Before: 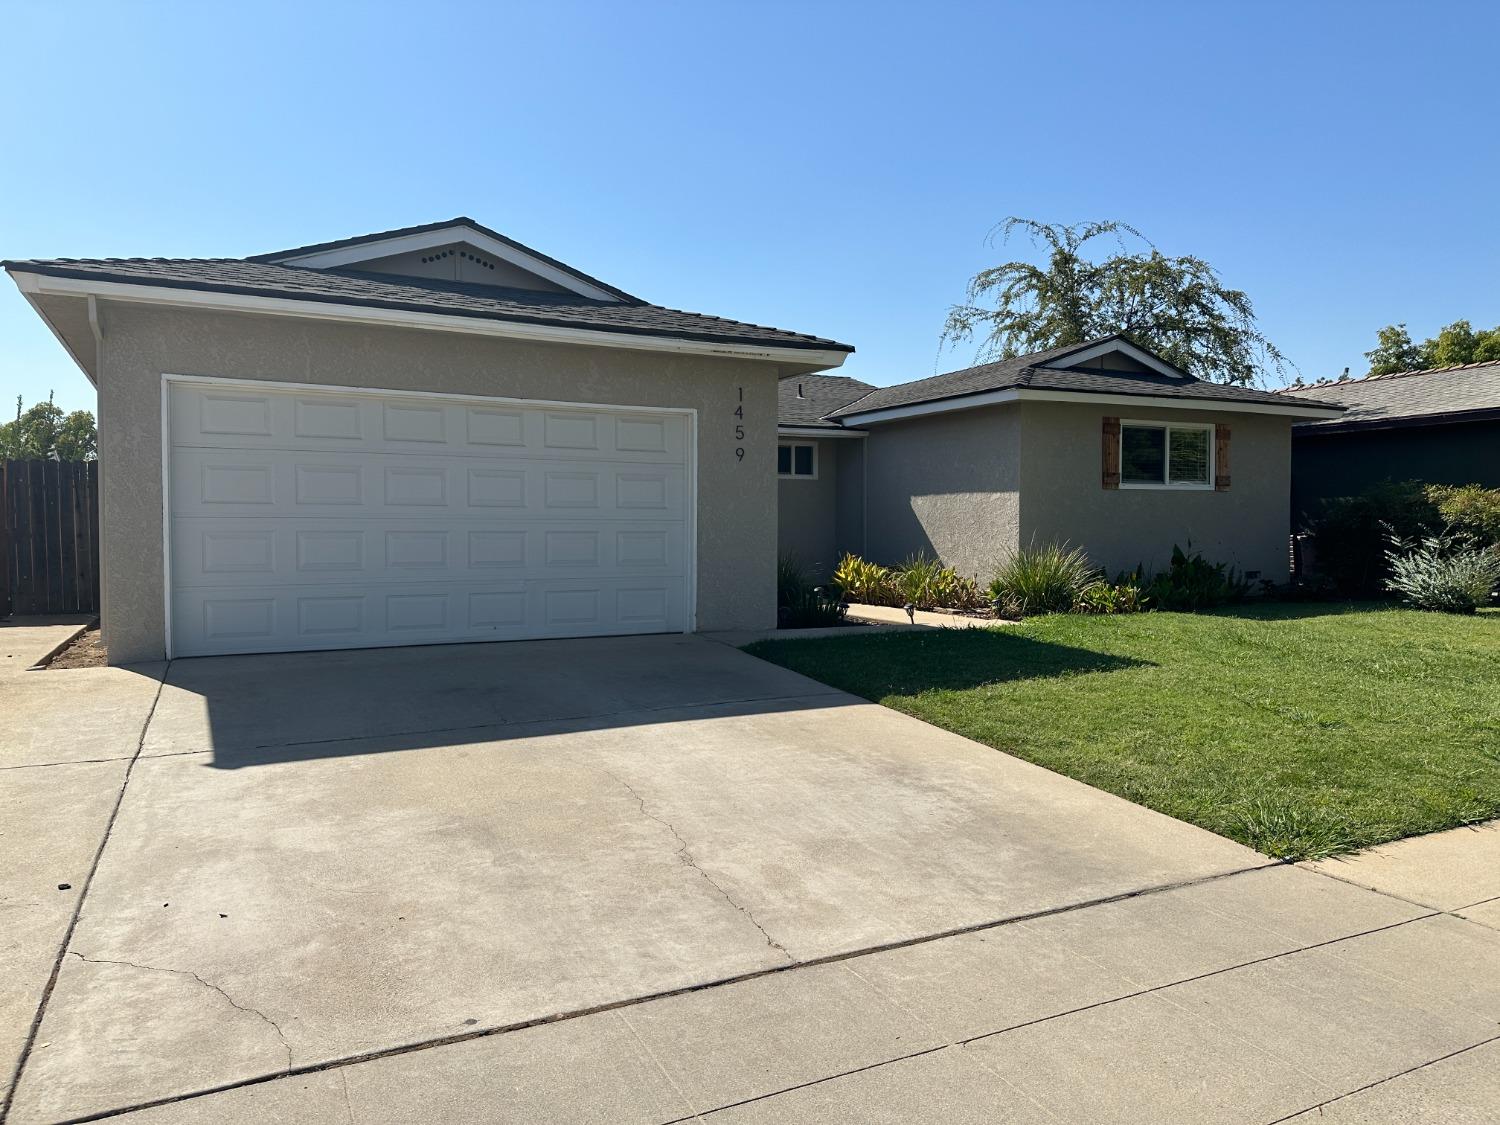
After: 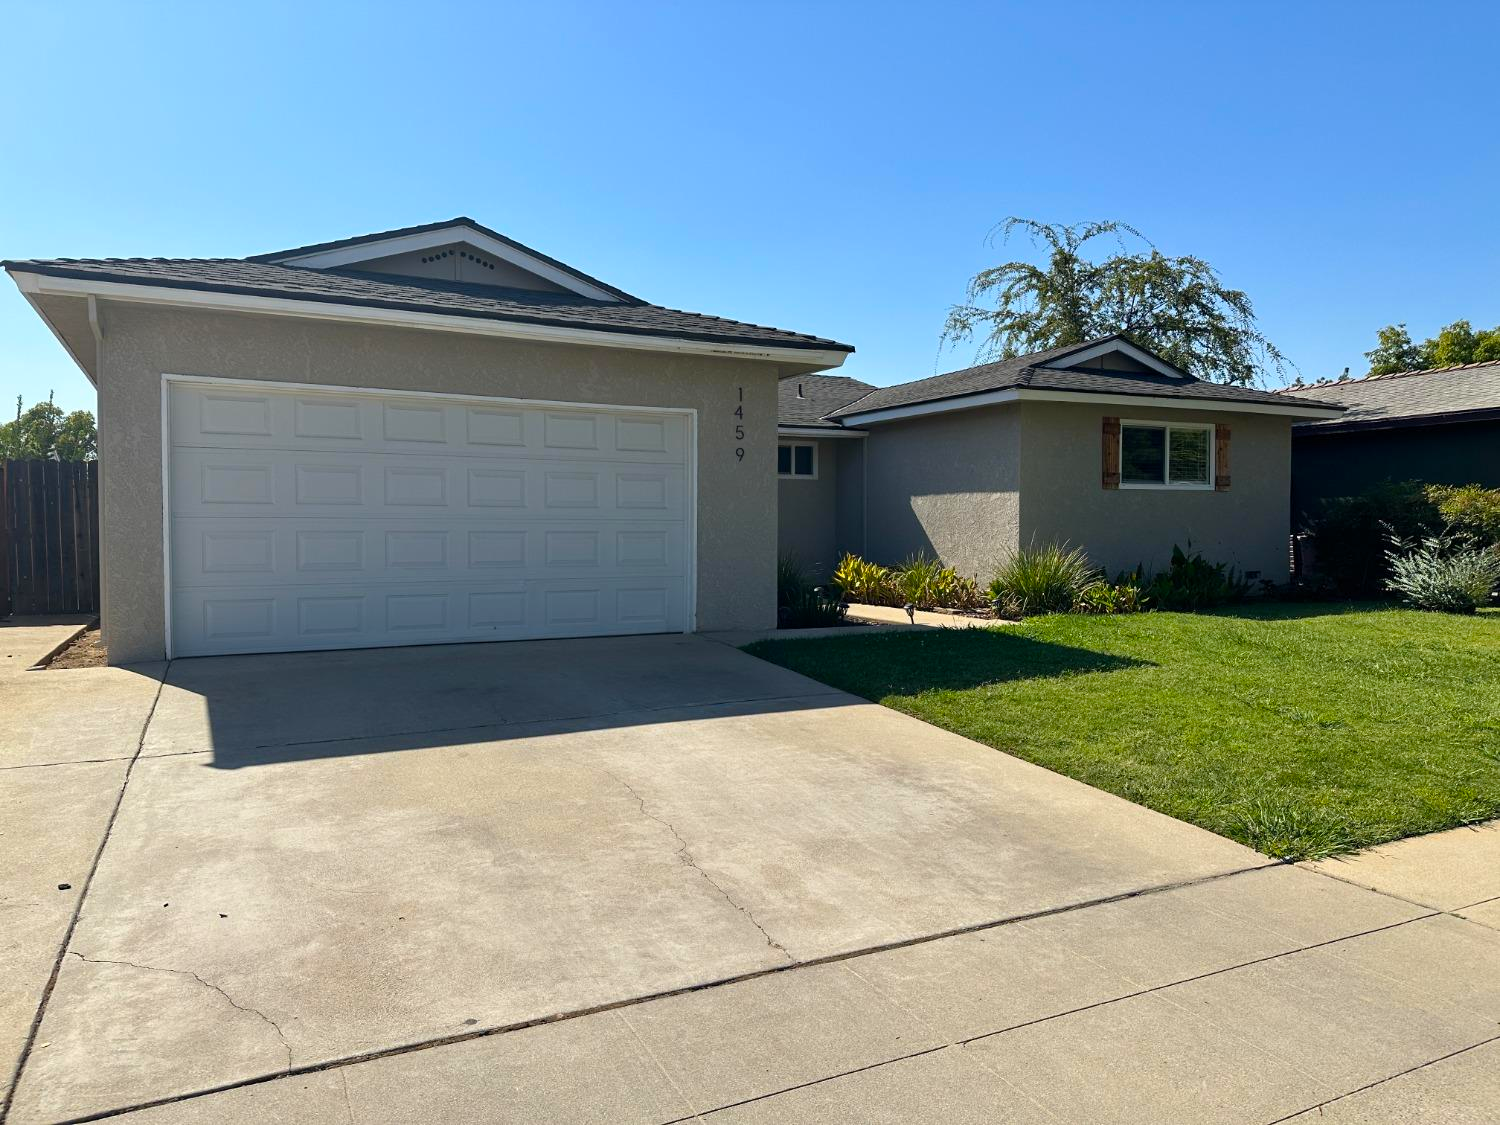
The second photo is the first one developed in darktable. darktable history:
color balance rgb: perceptual saturation grading › global saturation 29.542%
